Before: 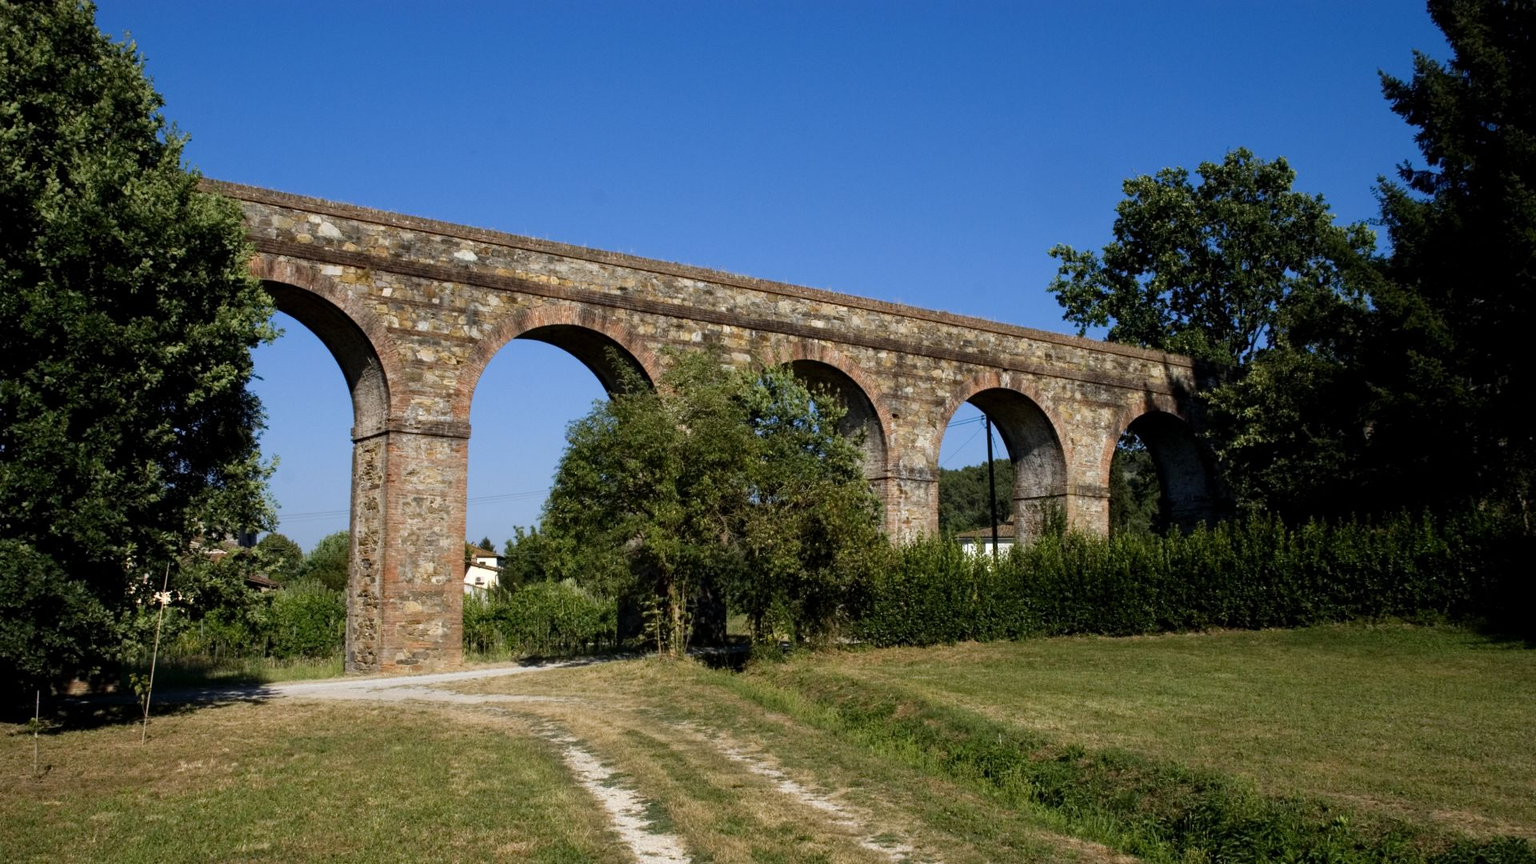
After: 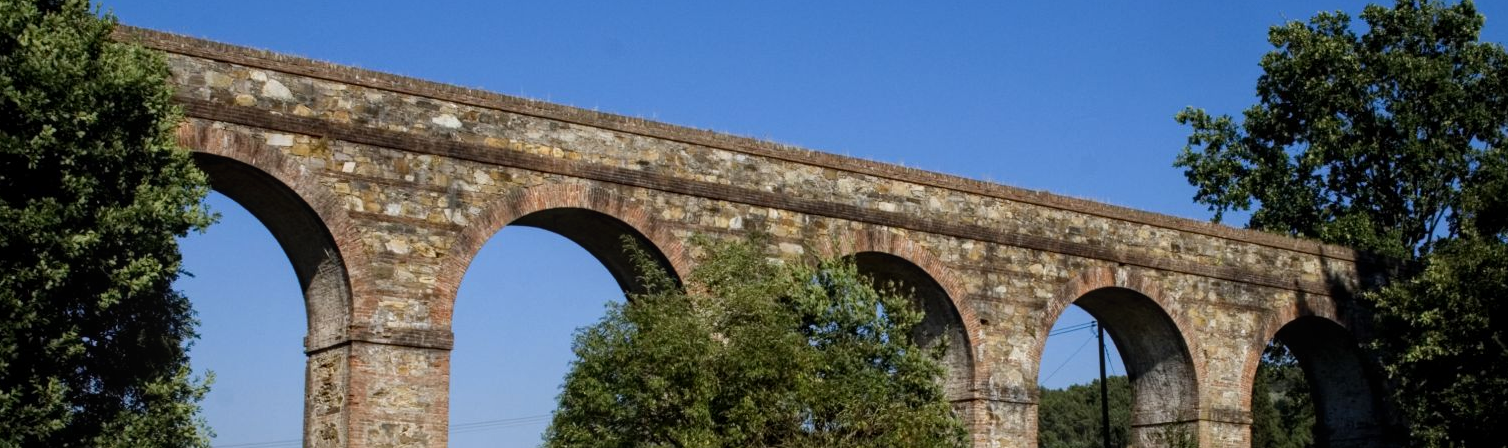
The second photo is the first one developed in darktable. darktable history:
local contrast: detail 110%
crop: left 7.036%, top 18.398%, right 14.379%, bottom 40.043%
